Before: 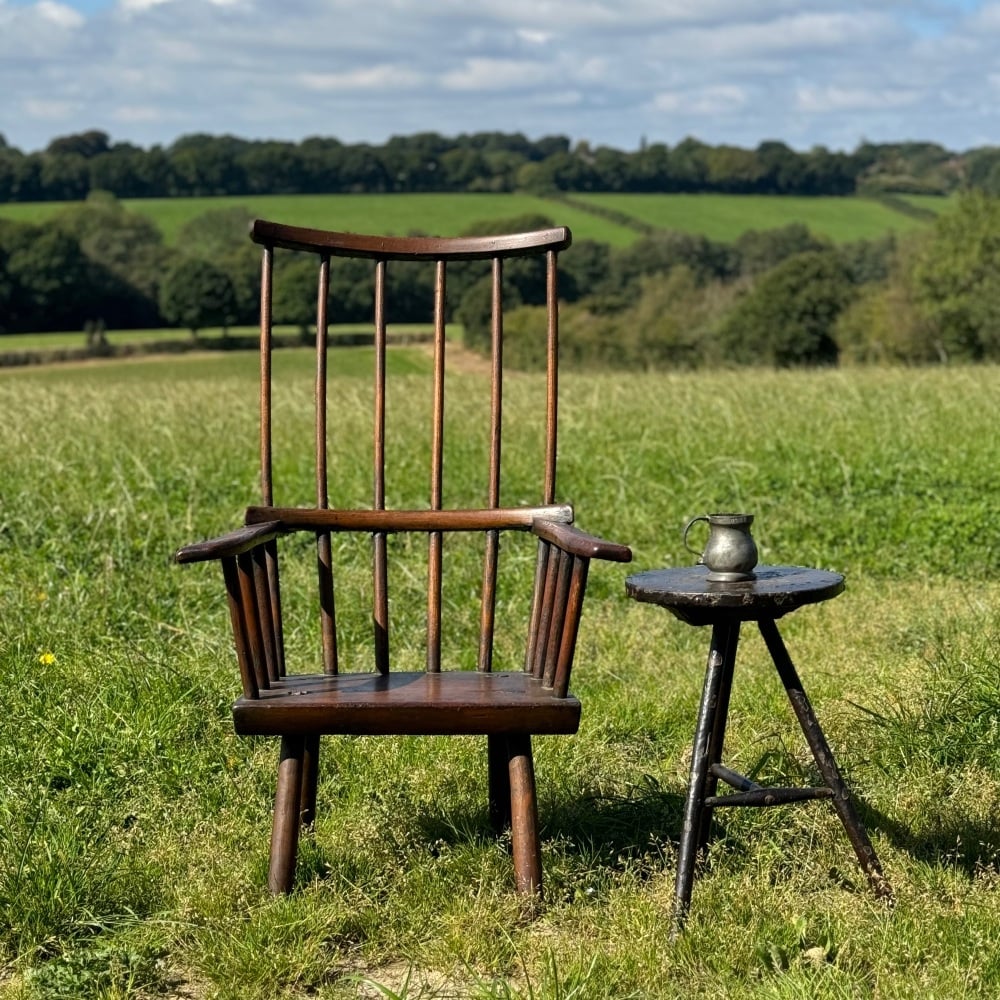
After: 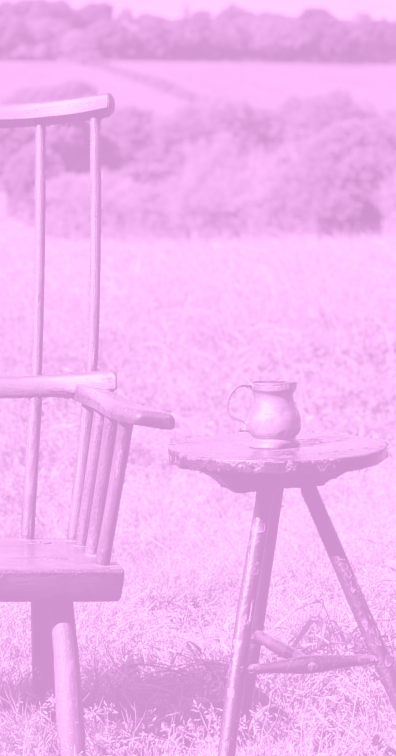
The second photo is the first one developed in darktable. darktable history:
white balance: emerald 1
crop: left 45.721%, top 13.393%, right 14.118%, bottom 10.01%
colorize: hue 331.2°, saturation 75%, source mix 30.28%, lightness 70.52%, version 1
shadows and highlights: low approximation 0.01, soften with gaussian
